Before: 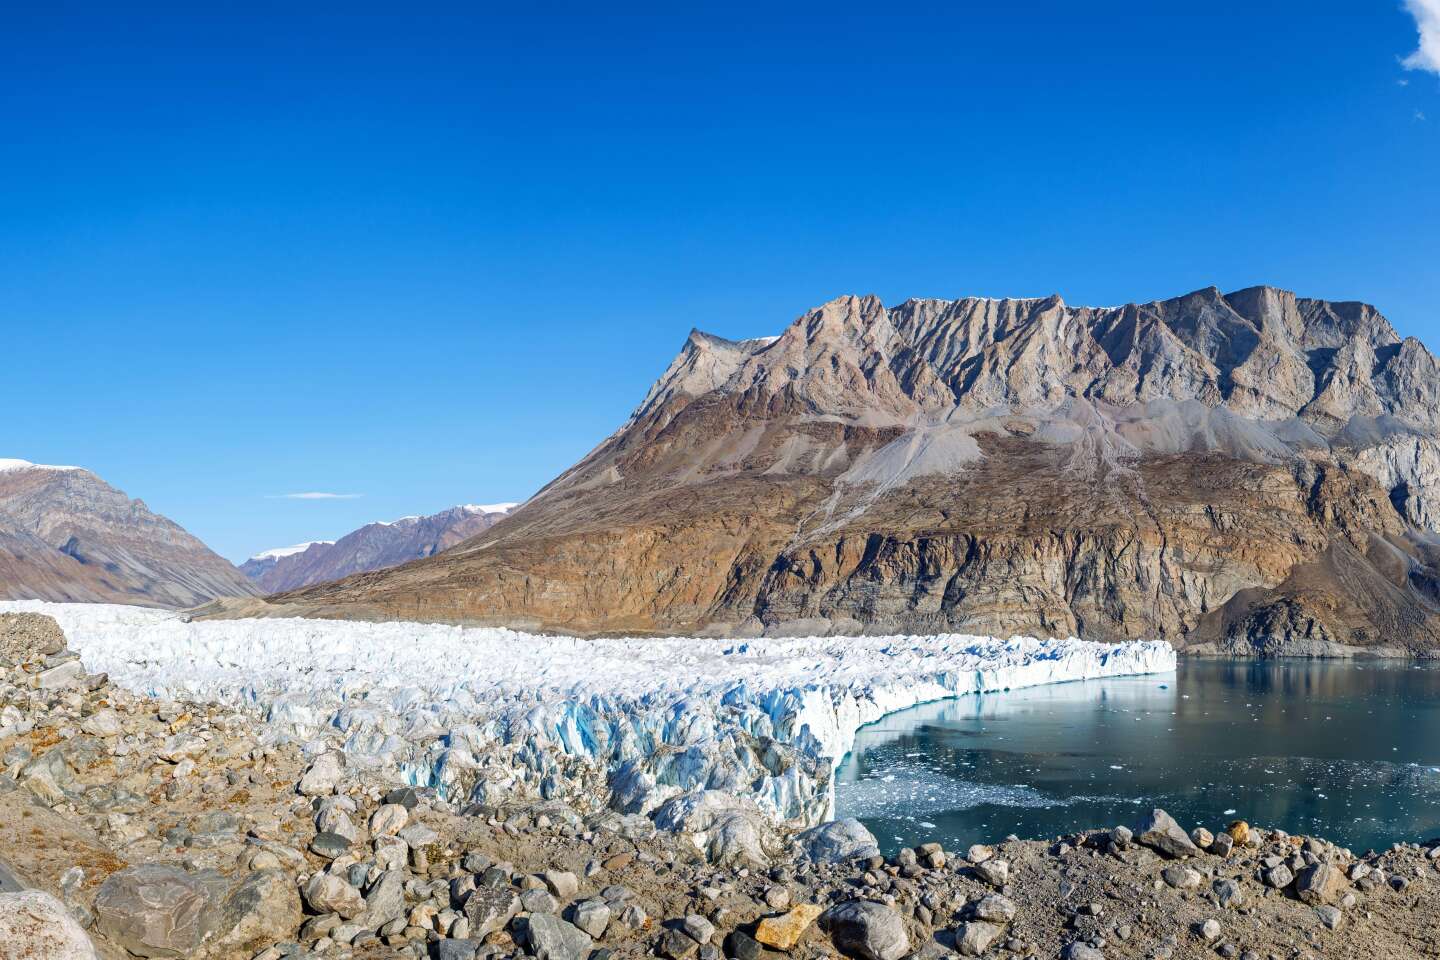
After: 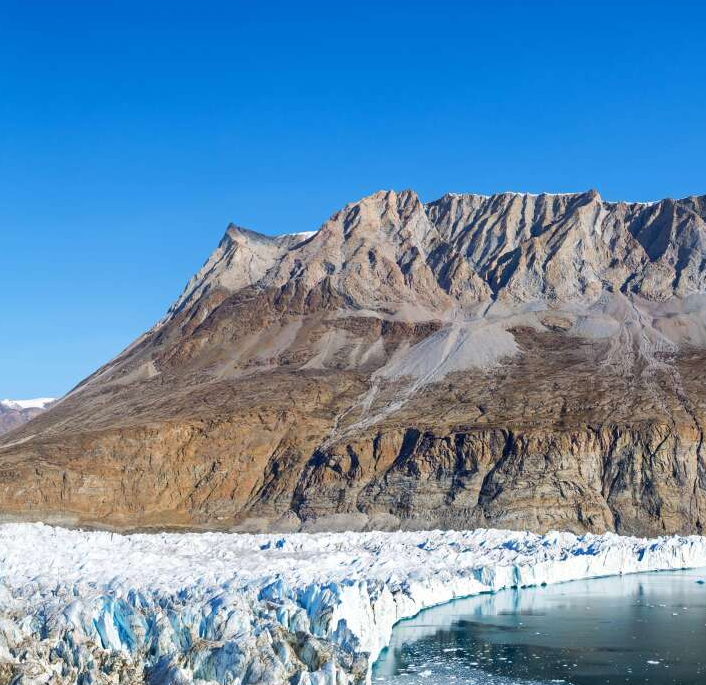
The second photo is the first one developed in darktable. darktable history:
crop: left 32.175%, top 10.996%, right 18.762%, bottom 17.58%
